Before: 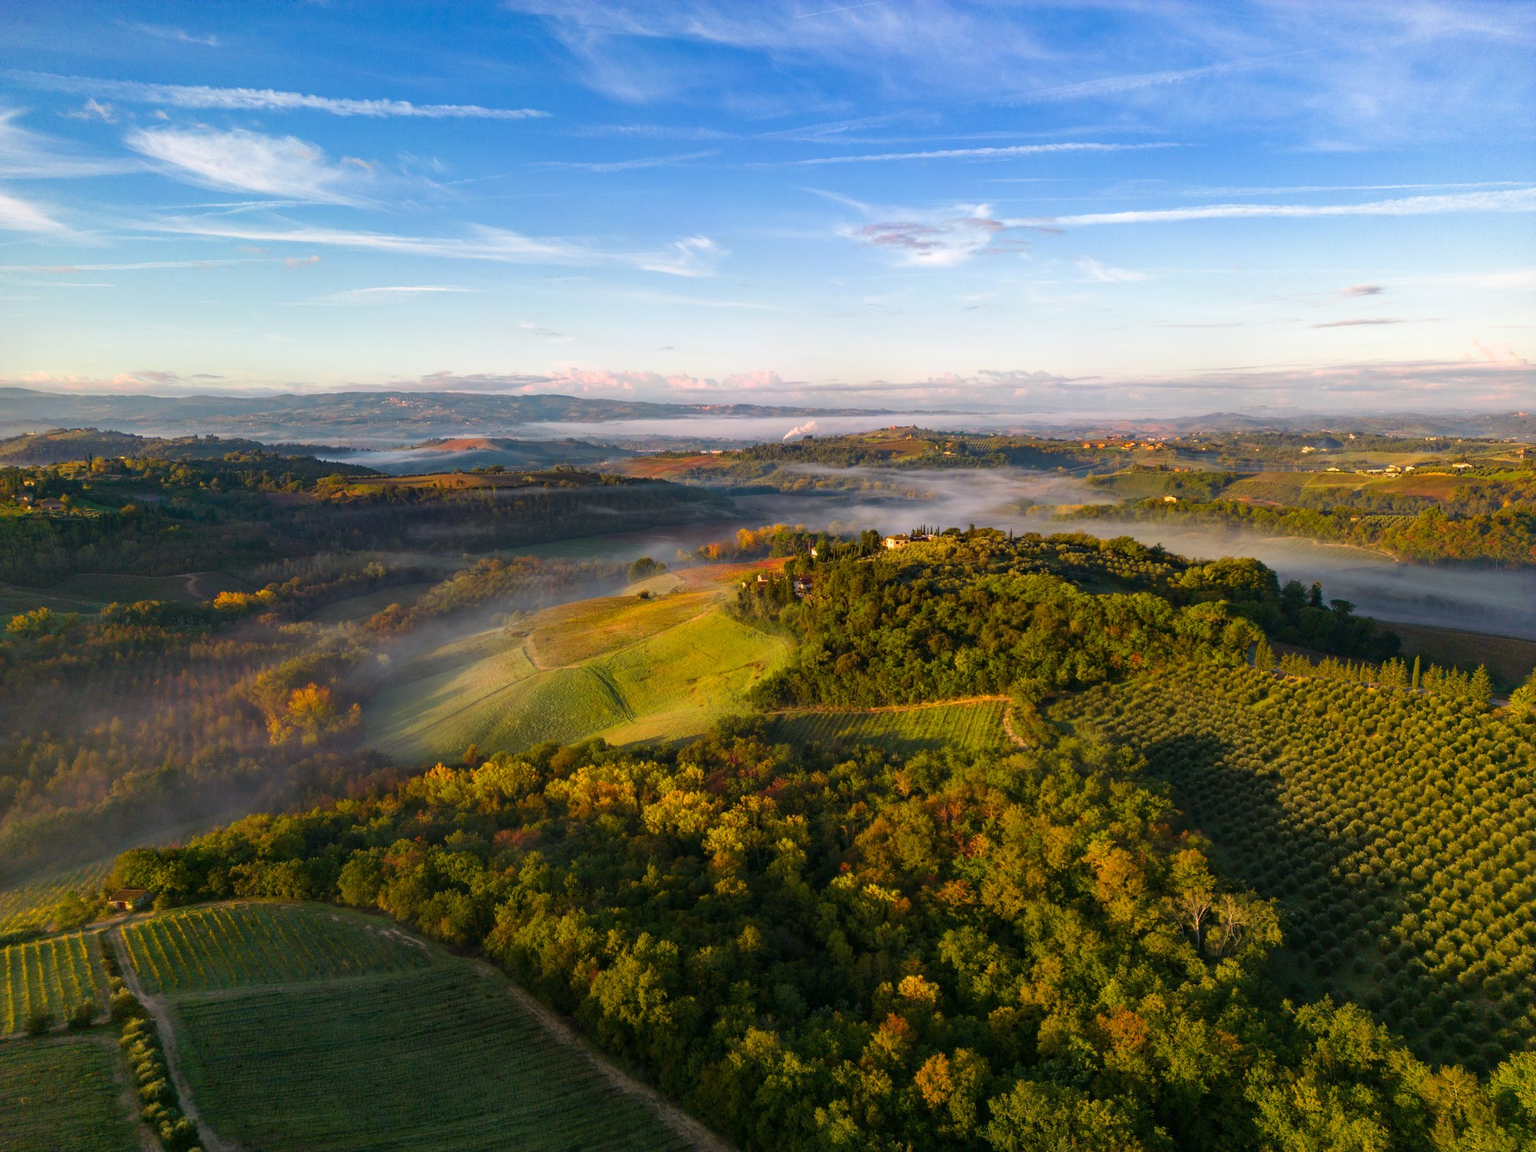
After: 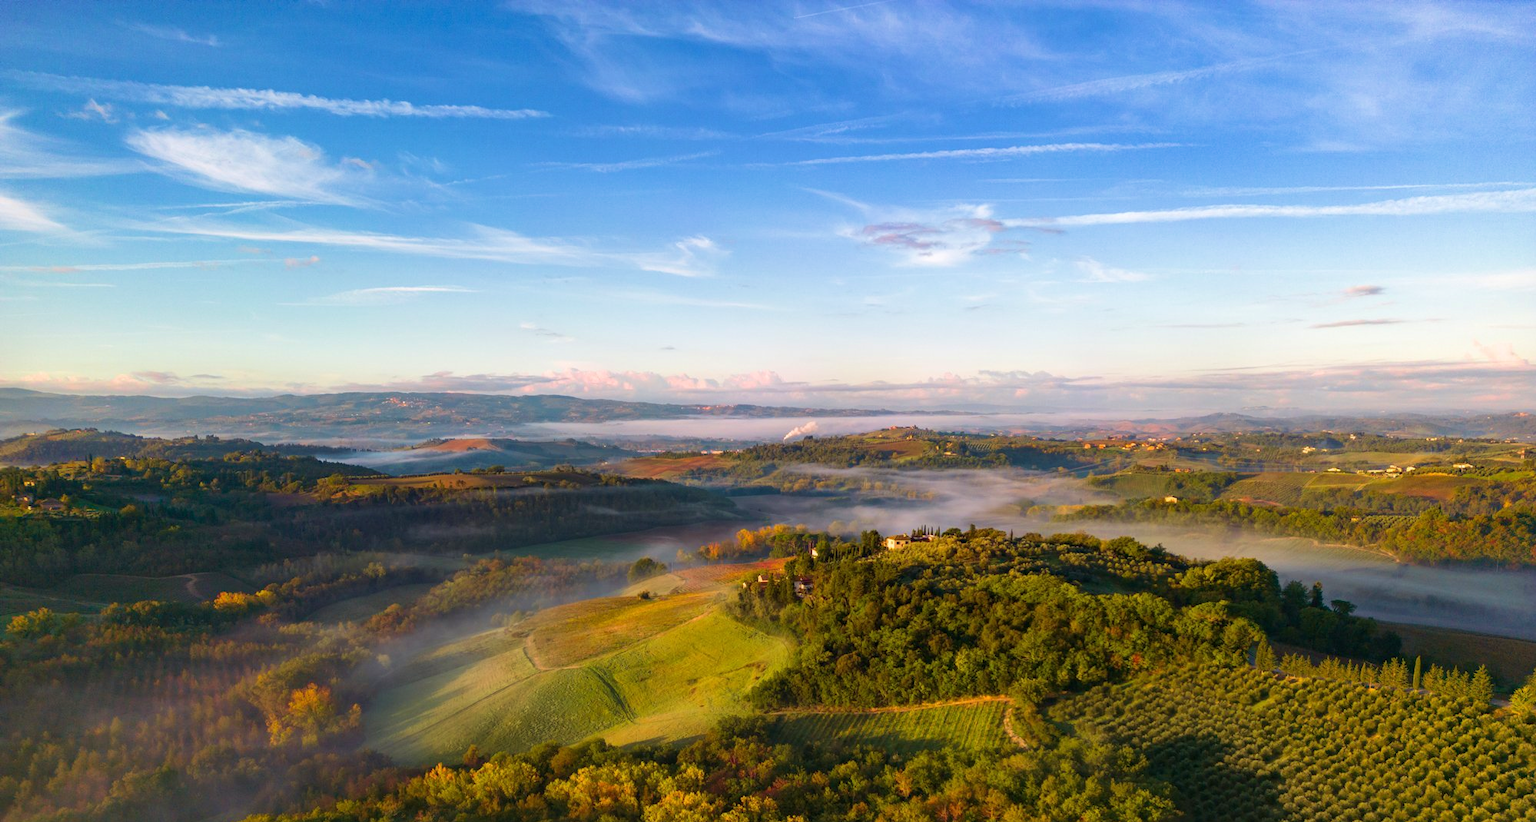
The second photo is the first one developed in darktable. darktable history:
velvia: on, module defaults
crop: bottom 28.576%
